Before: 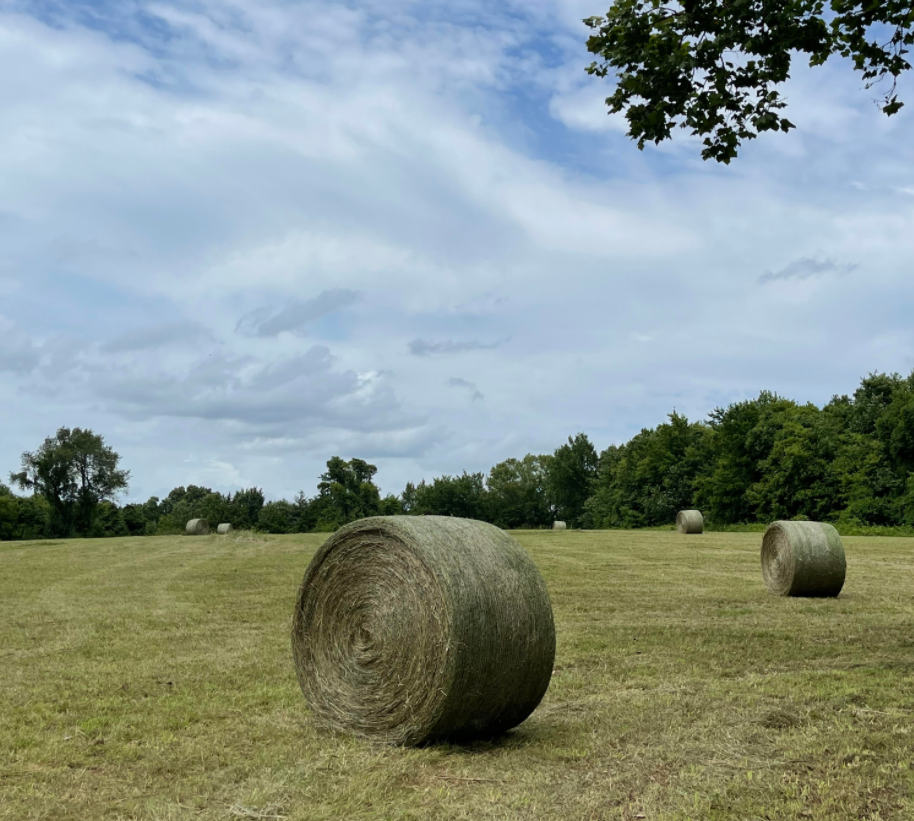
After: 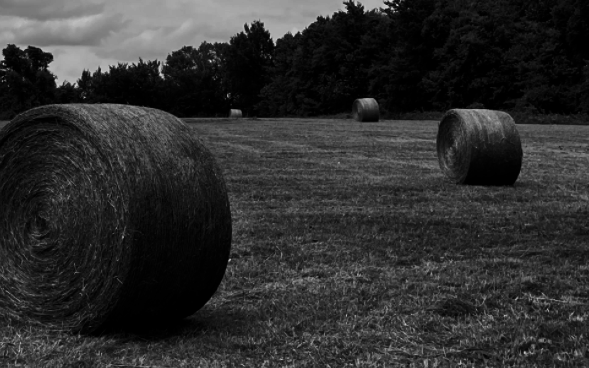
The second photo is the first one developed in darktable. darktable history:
tone curve: curves: ch0 [(0, 0.001) (0.139, 0.096) (0.311, 0.278) (0.495, 0.531) (0.718, 0.816) (0.841, 0.909) (1, 0.967)]; ch1 [(0, 0) (0.272, 0.249) (0.388, 0.385) (0.469, 0.456) (0.495, 0.497) (0.538, 0.554) (0.578, 0.605) (0.707, 0.778) (1, 1)]; ch2 [(0, 0) (0.125, 0.089) (0.353, 0.329) (0.443, 0.408) (0.502, 0.499) (0.557, 0.542) (0.608, 0.635) (1, 1)], color space Lab, independent channels, preserve colors none
monochrome: a 32, b 64, size 2.3, highlights 1
crop and rotate: left 35.509%, top 50.238%, bottom 4.934%
contrast brightness saturation: brightness -0.52
